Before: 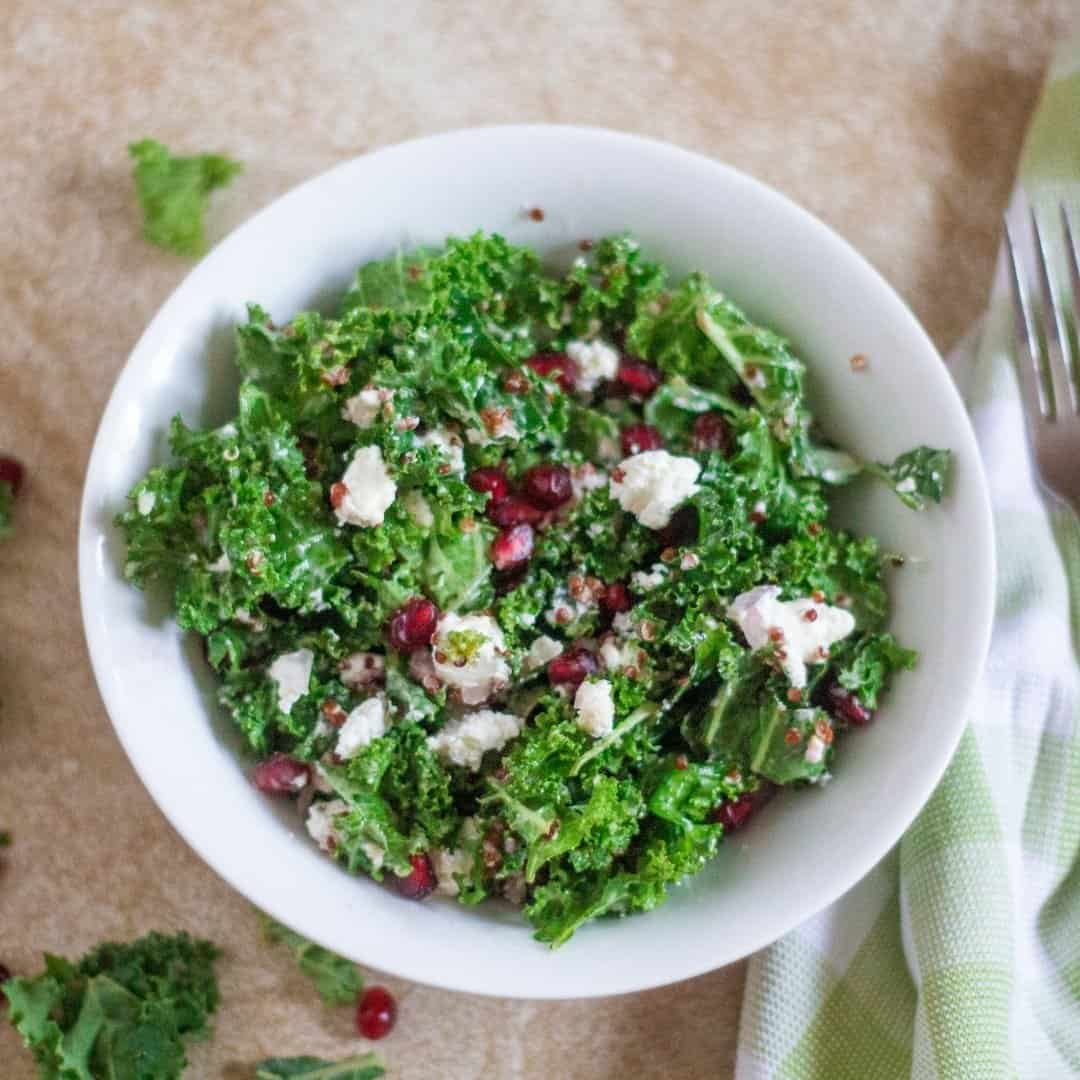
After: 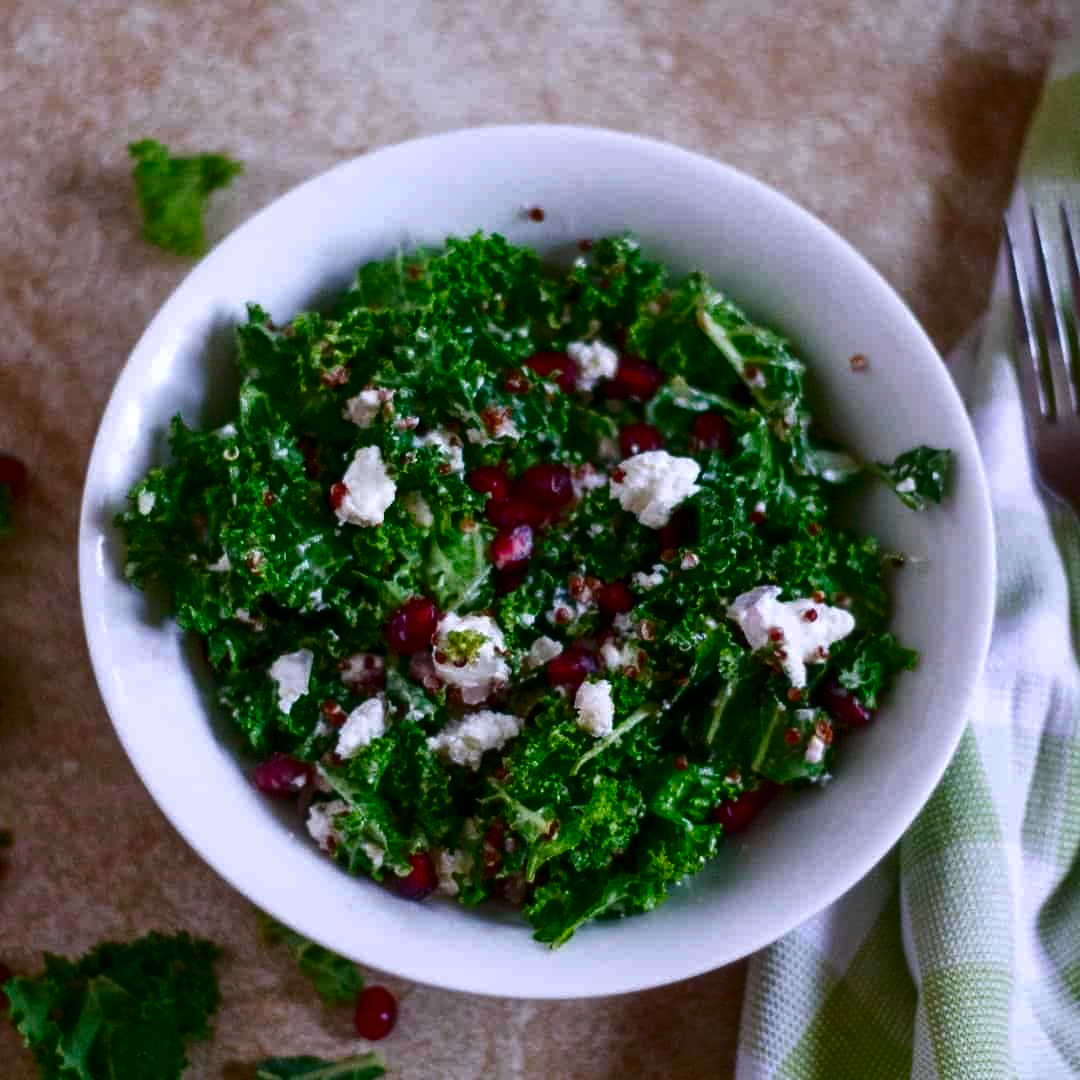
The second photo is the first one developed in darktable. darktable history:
white balance: red 1.004, blue 1.096
contrast brightness saturation: contrast 0.09, brightness -0.59, saturation 0.17
